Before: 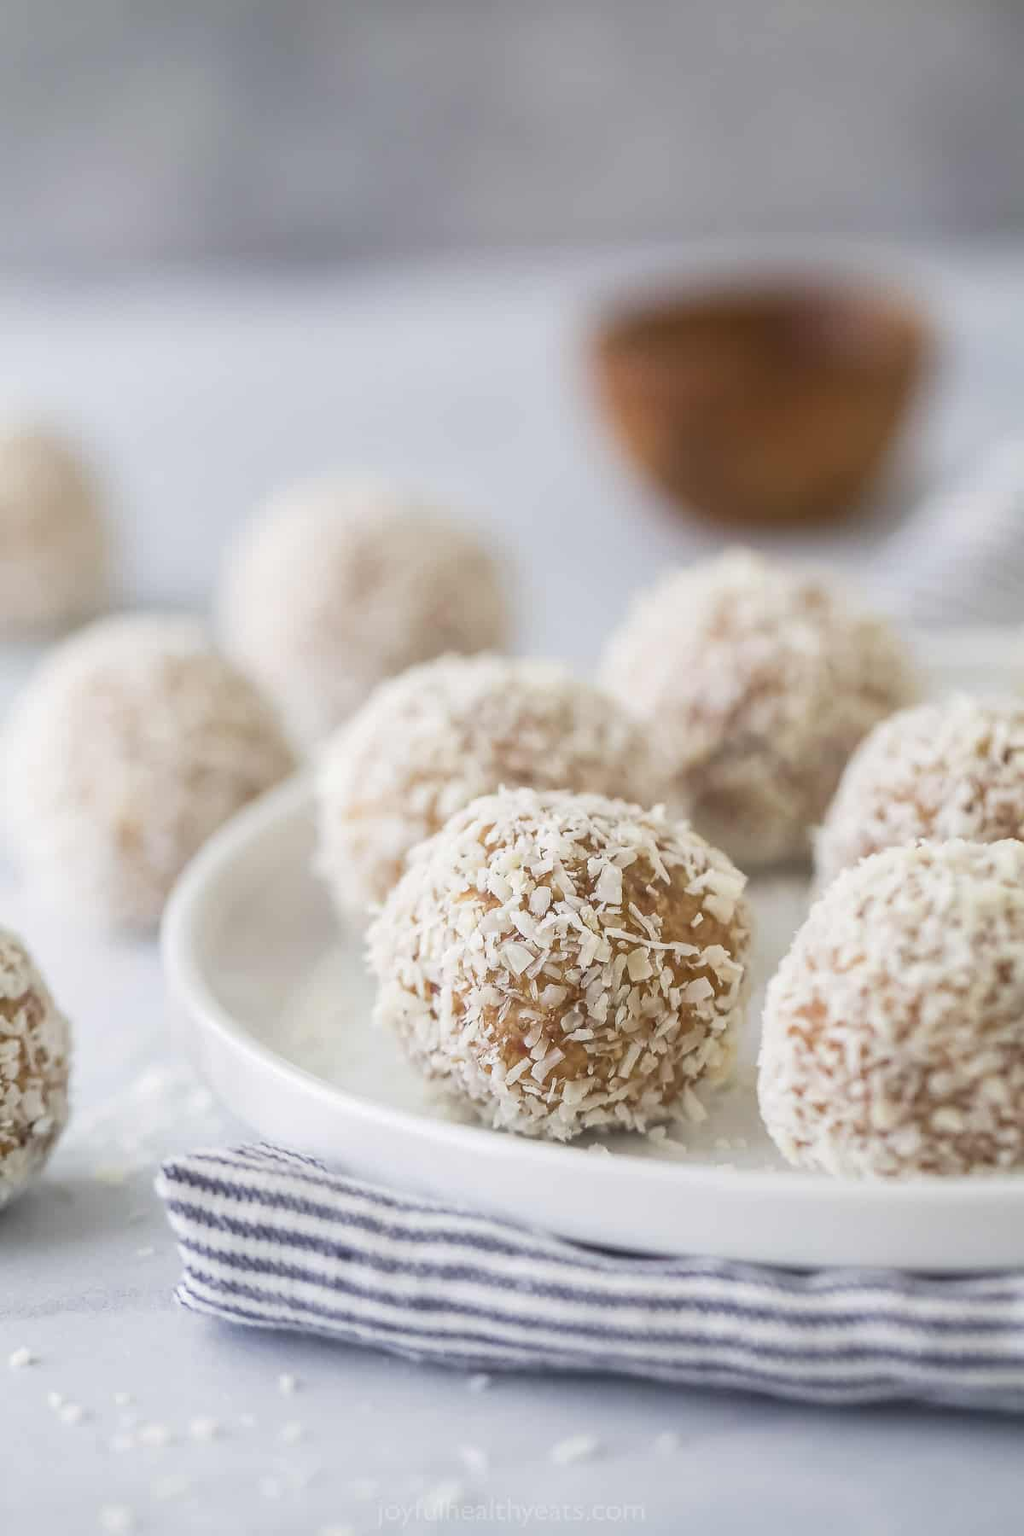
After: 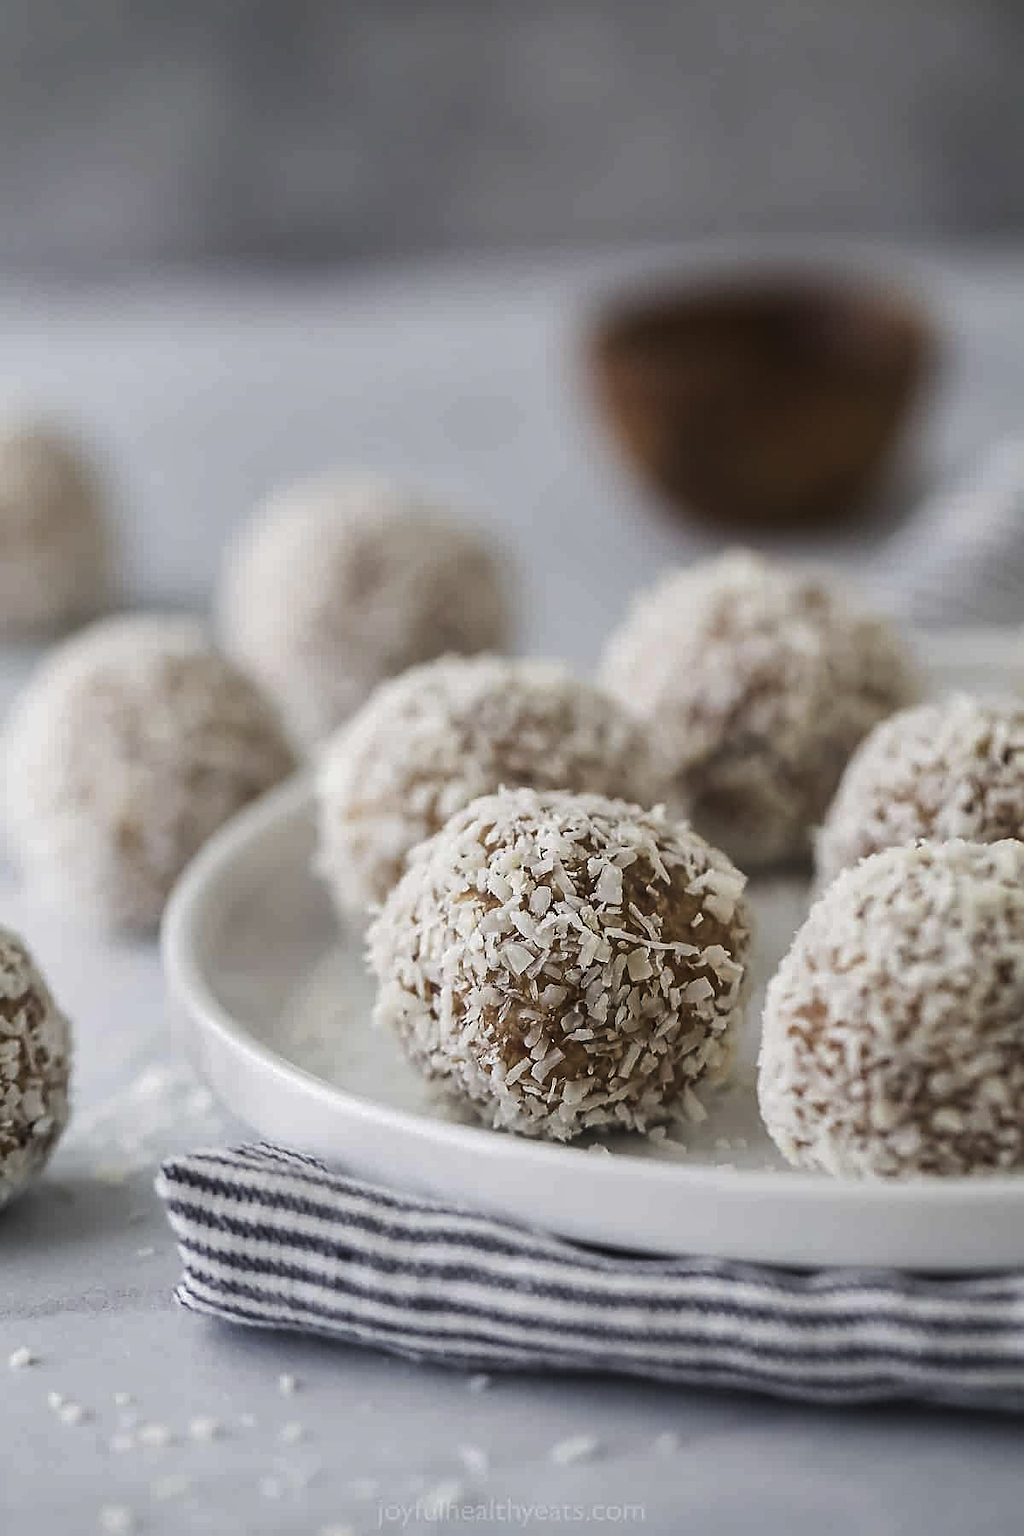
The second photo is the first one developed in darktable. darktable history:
sharpen: on, module defaults
levels: levels [0, 0.618, 1]
shadows and highlights: shadows 32, highlights -32, soften with gaussian
